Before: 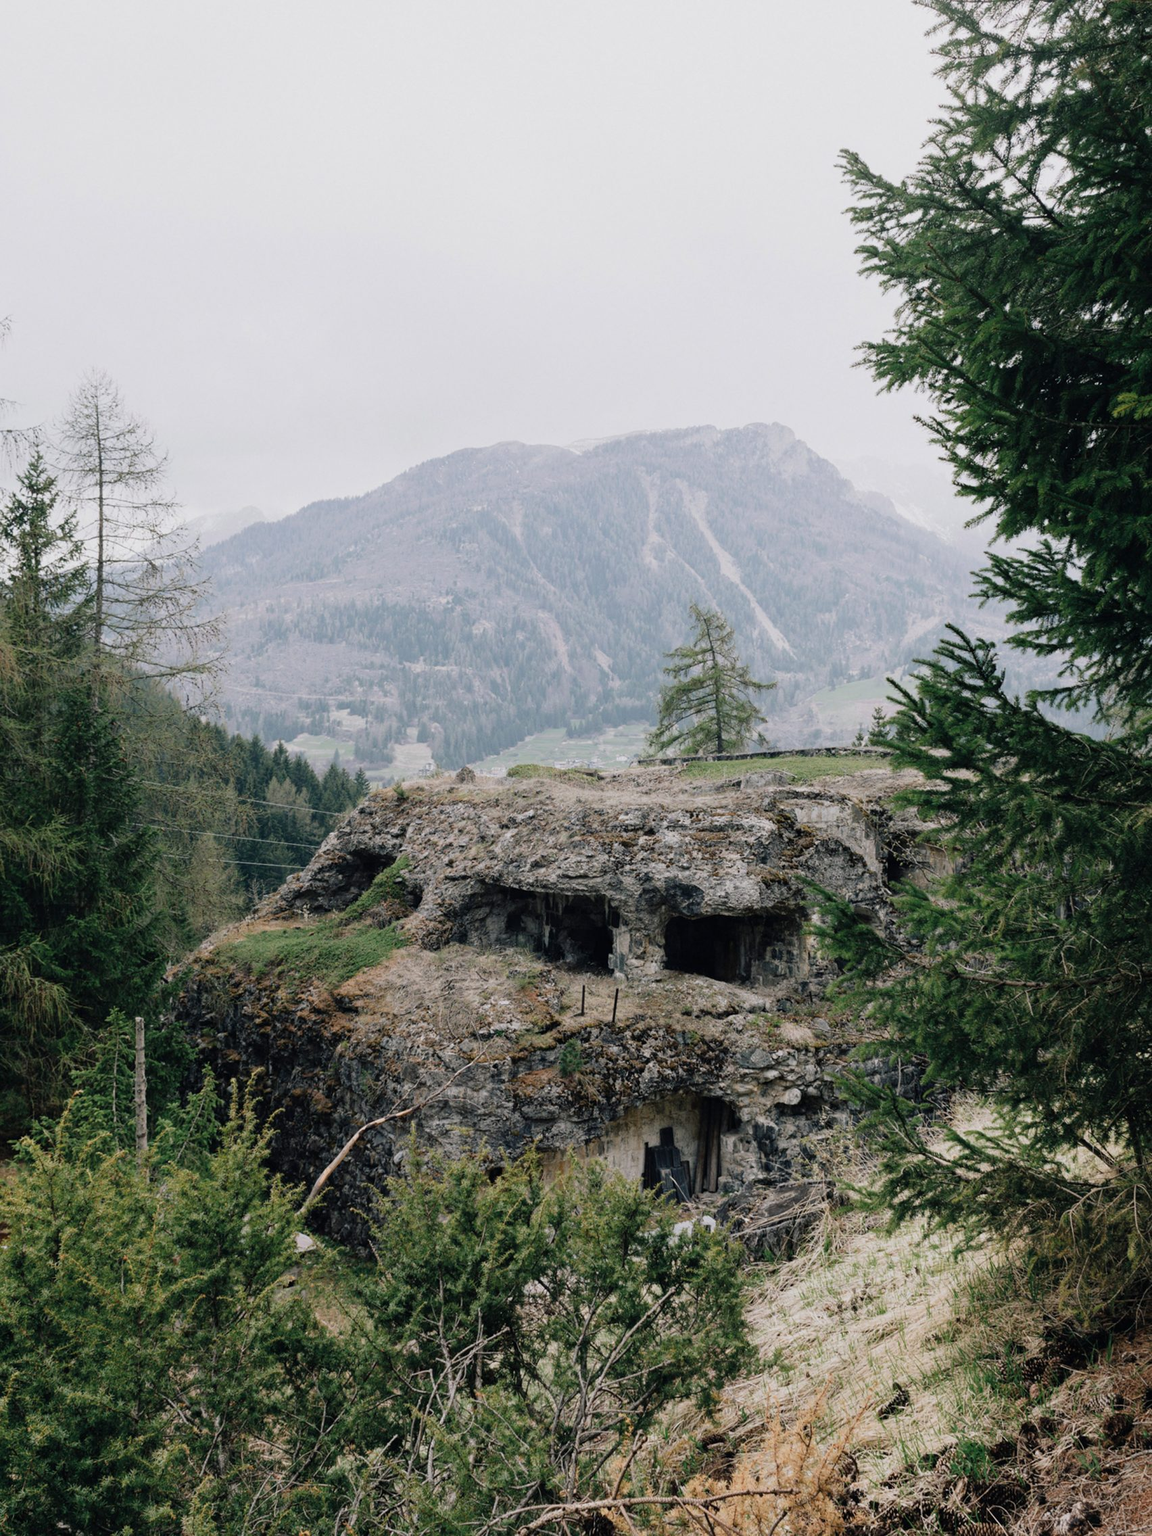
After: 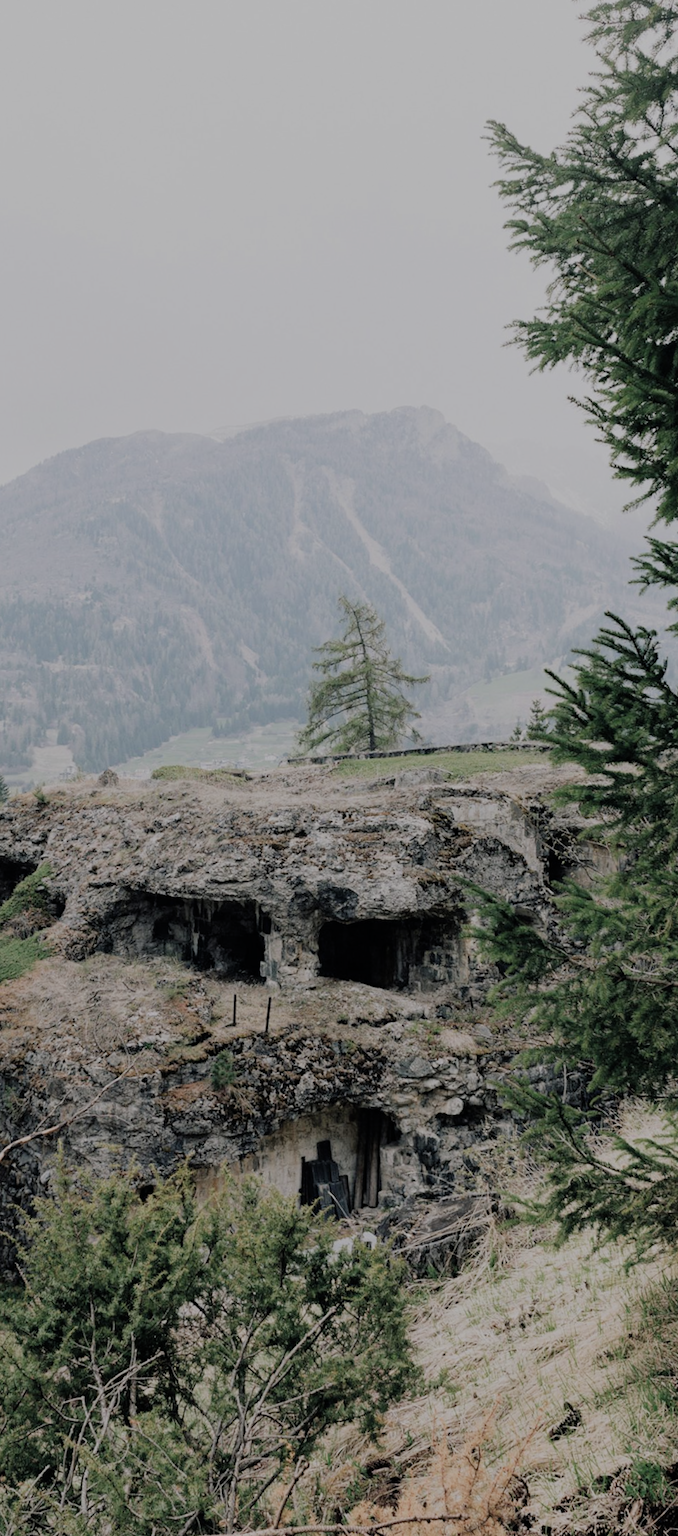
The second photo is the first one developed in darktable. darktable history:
filmic rgb: black relative exposure -9.22 EV, white relative exposure 6.77 EV, hardness 3.07, contrast 1.05
crop: left 31.458%, top 0%, right 11.876%
color balance rgb: perceptual saturation grading › global saturation -27.94%, hue shift -2.27°, contrast -21.26%
rotate and perspective: rotation -1°, crop left 0.011, crop right 0.989, crop top 0.025, crop bottom 0.975
